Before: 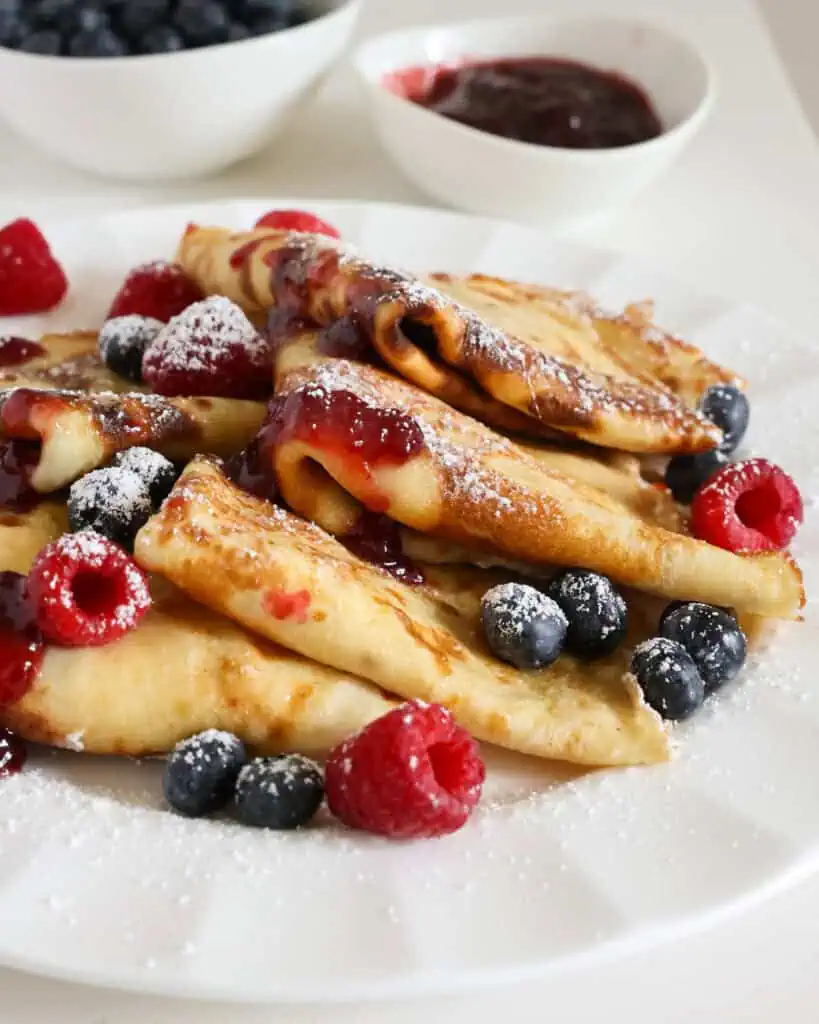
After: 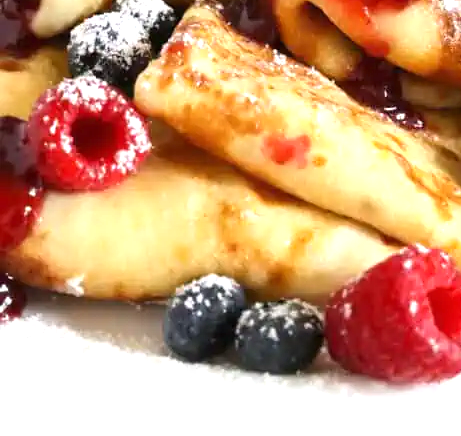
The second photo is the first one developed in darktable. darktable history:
exposure: black level correction 0, exposure 0.7 EV, compensate exposure bias true, compensate highlight preservation false
crop: top 44.483%, right 43.593%, bottom 12.892%
white balance: emerald 1
